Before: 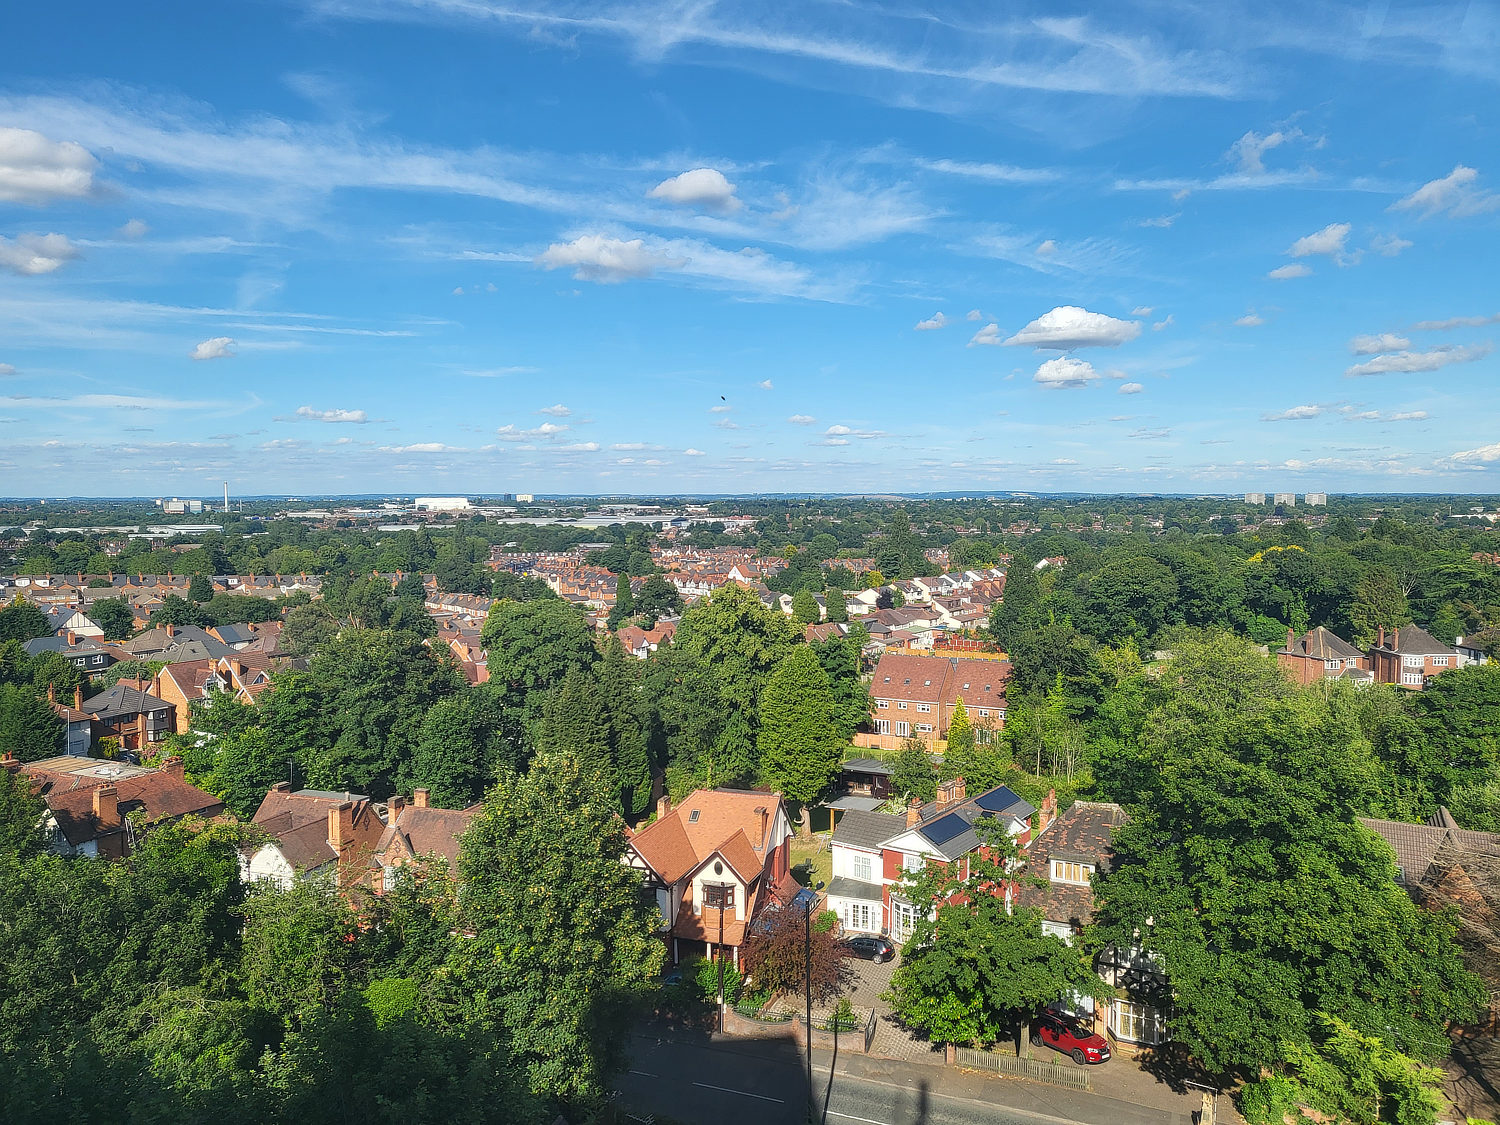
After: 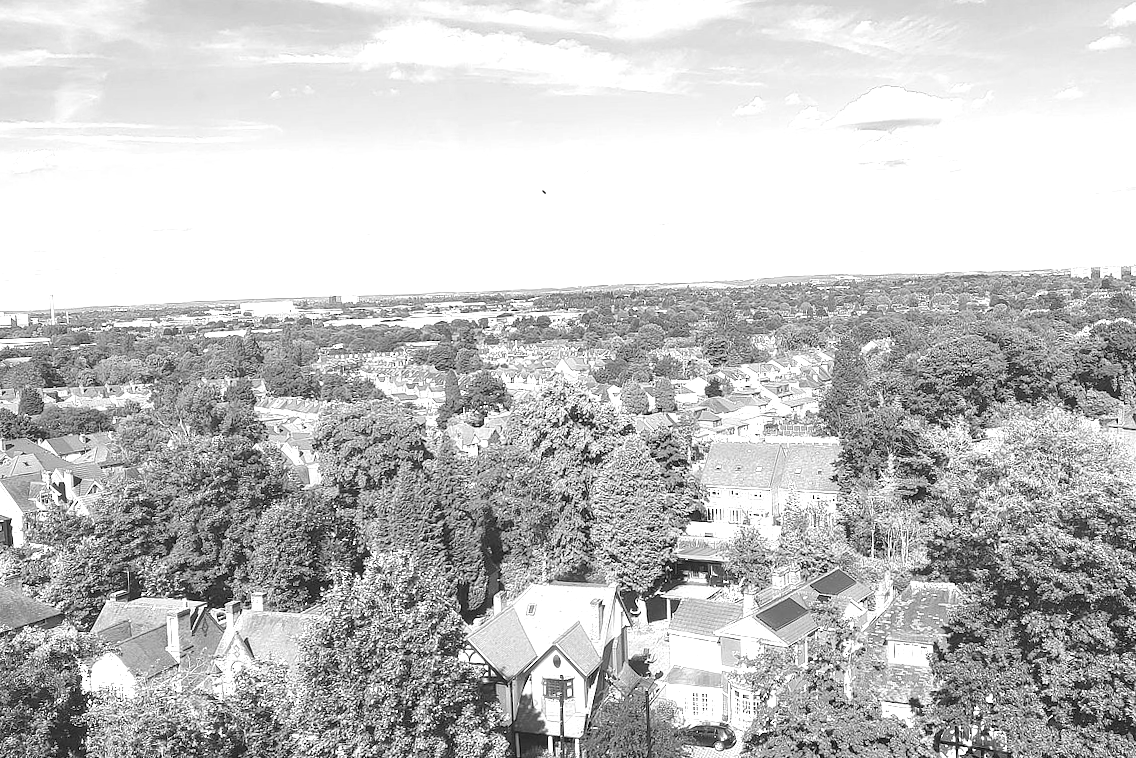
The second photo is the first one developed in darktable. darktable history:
exposure: black level correction 0, exposure 1.45 EV, compensate exposure bias true, compensate highlight preservation false
crop: left 9.712%, top 16.928%, right 10.845%, bottom 12.332%
rotate and perspective: rotation -2.12°, lens shift (vertical) 0.009, lens shift (horizontal) -0.008, automatic cropping original format, crop left 0.036, crop right 0.964, crop top 0.05, crop bottom 0.959
monochrome: a -74.22, b 78.2
color contrast: green-magenta contrast 0.8, blue-yellow contrast 1.1, unbound 0
